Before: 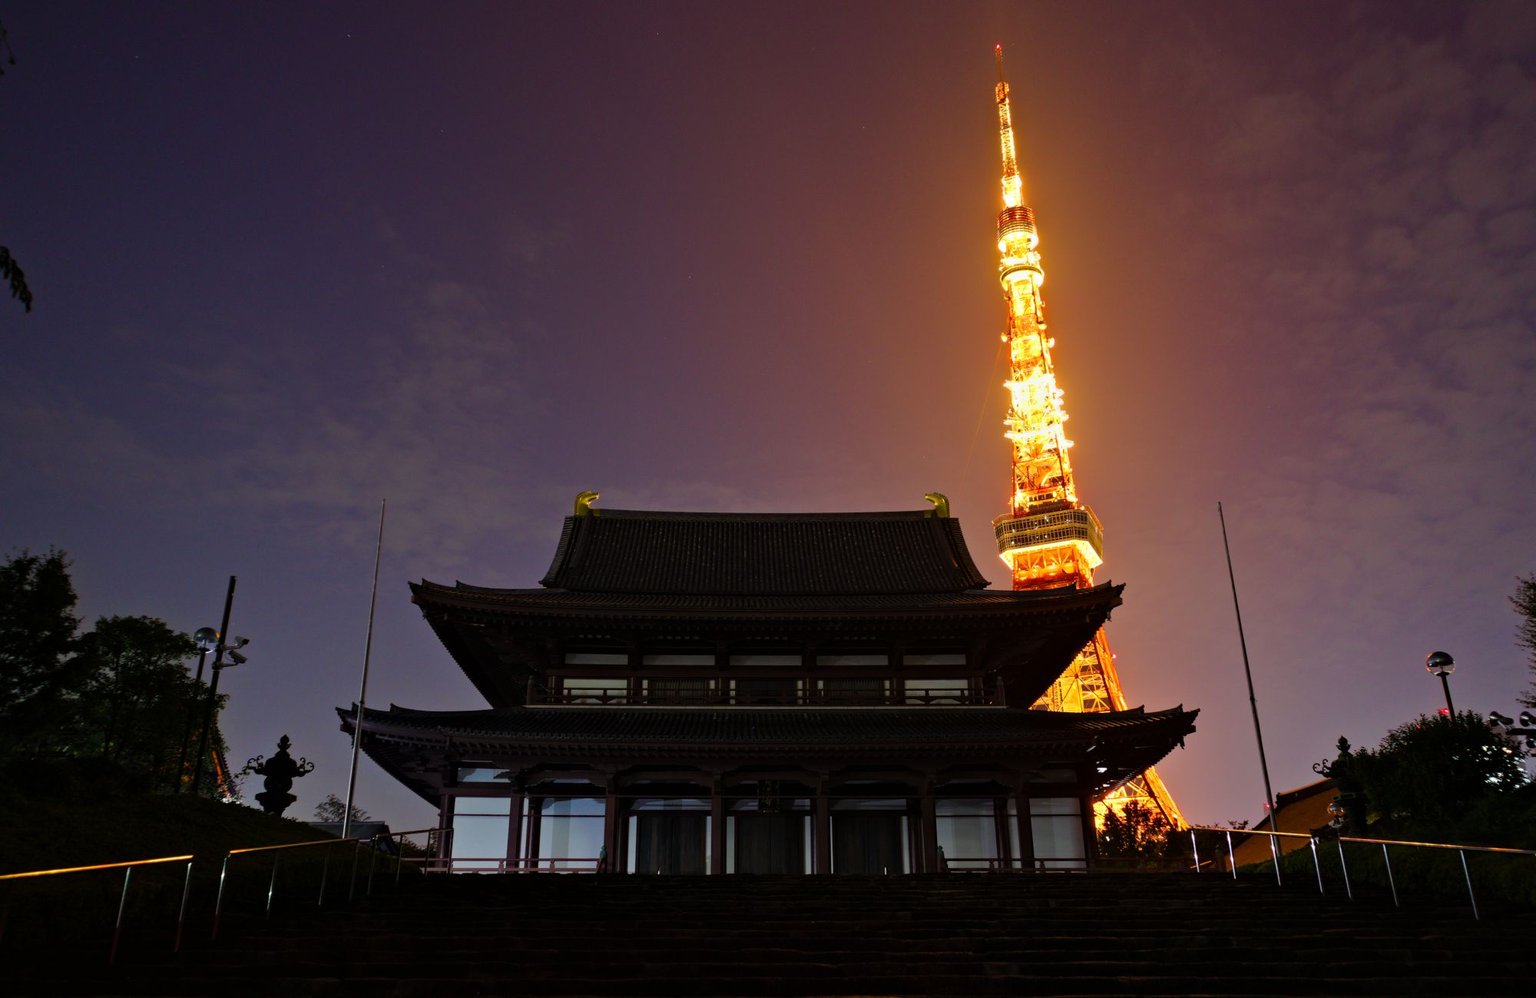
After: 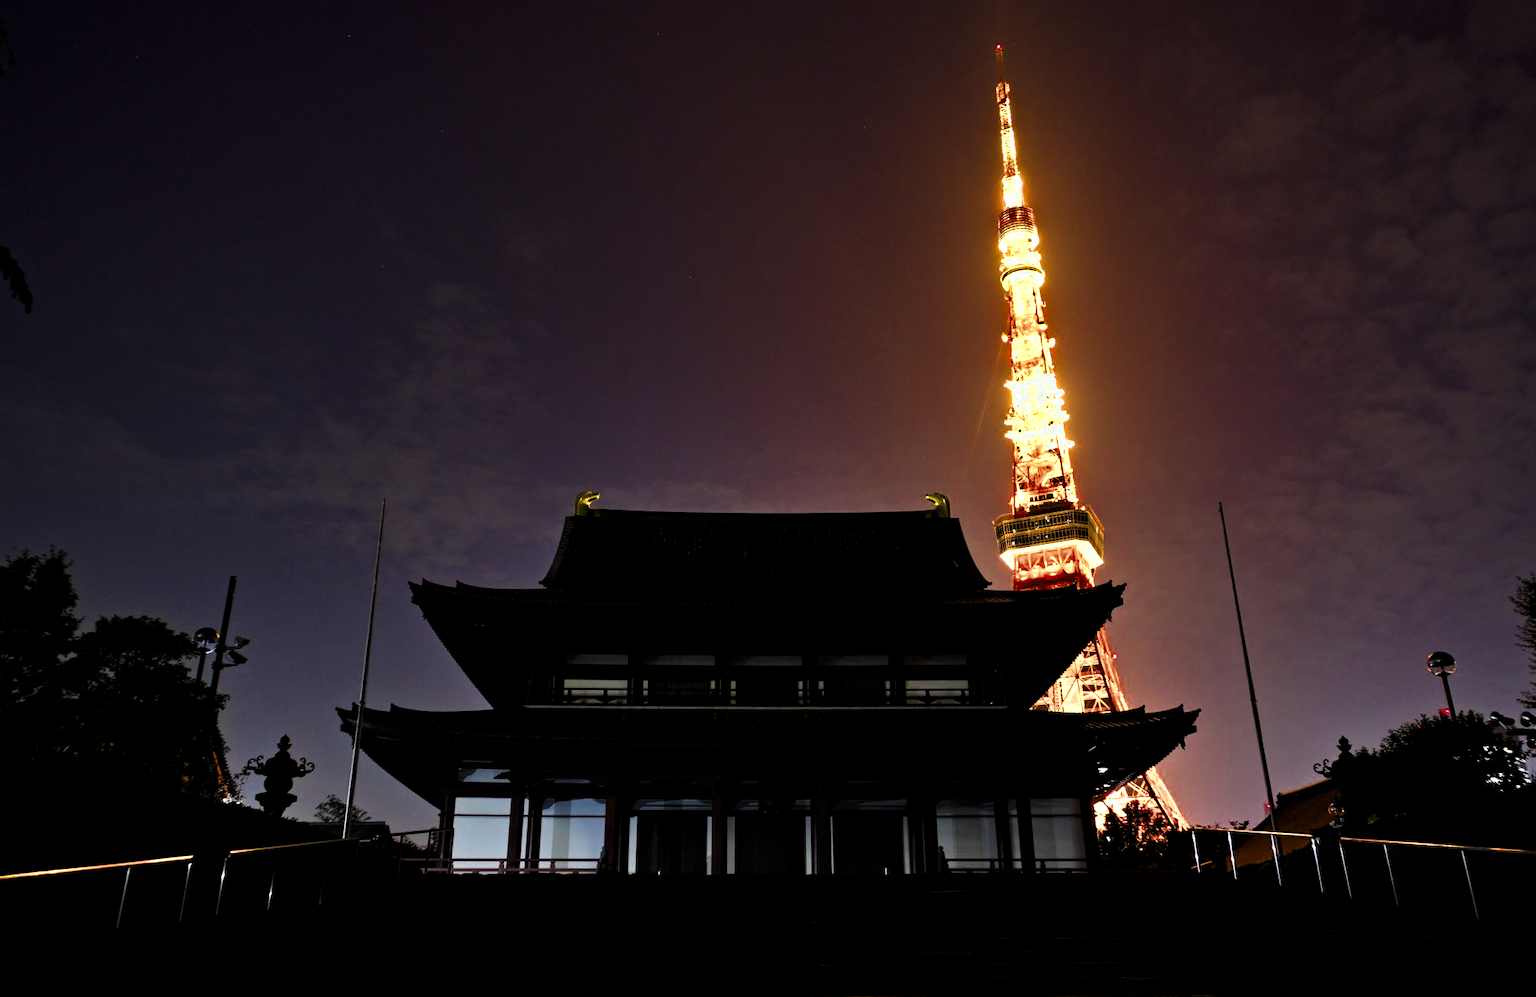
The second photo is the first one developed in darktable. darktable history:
levels: mode automatic, gray 59.39%, white 99.95%
filmic rgb: black relative exposure -14.18 EV, white relative exposure 3.35 EV, threshold 5.95 EV, hardness 7.83, contrast 0.984, enable highlight reconstruction true
color zones: curves: ch0 [(0.004, 0.305) (0.261, 0.623) (0.389, 0.399) (0.708, 0.571) (0.947, 0.34)]; ch1 [(0.025, 0.645) (0.229, 0.584) (0.326, 0.551) (0.484, 0.262) (0.757, 0.643)]
contrast equalizer: y [[0.6 ×6], [0.55 ×6], [0 ×6], [0 ×6], [0 ×6]]
